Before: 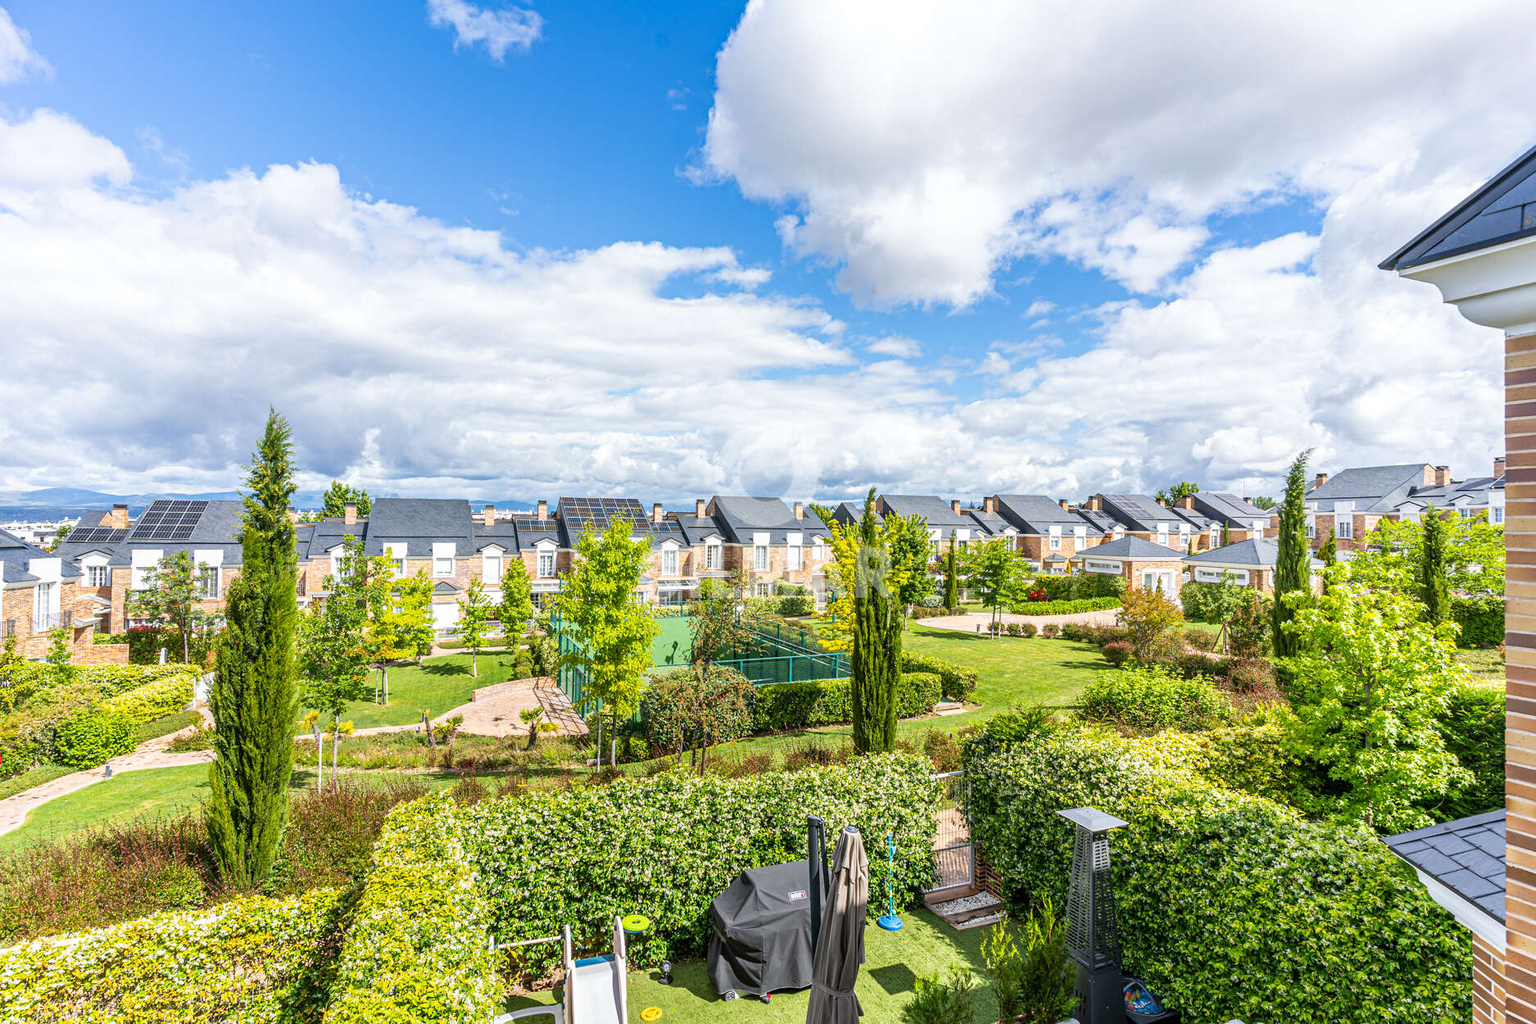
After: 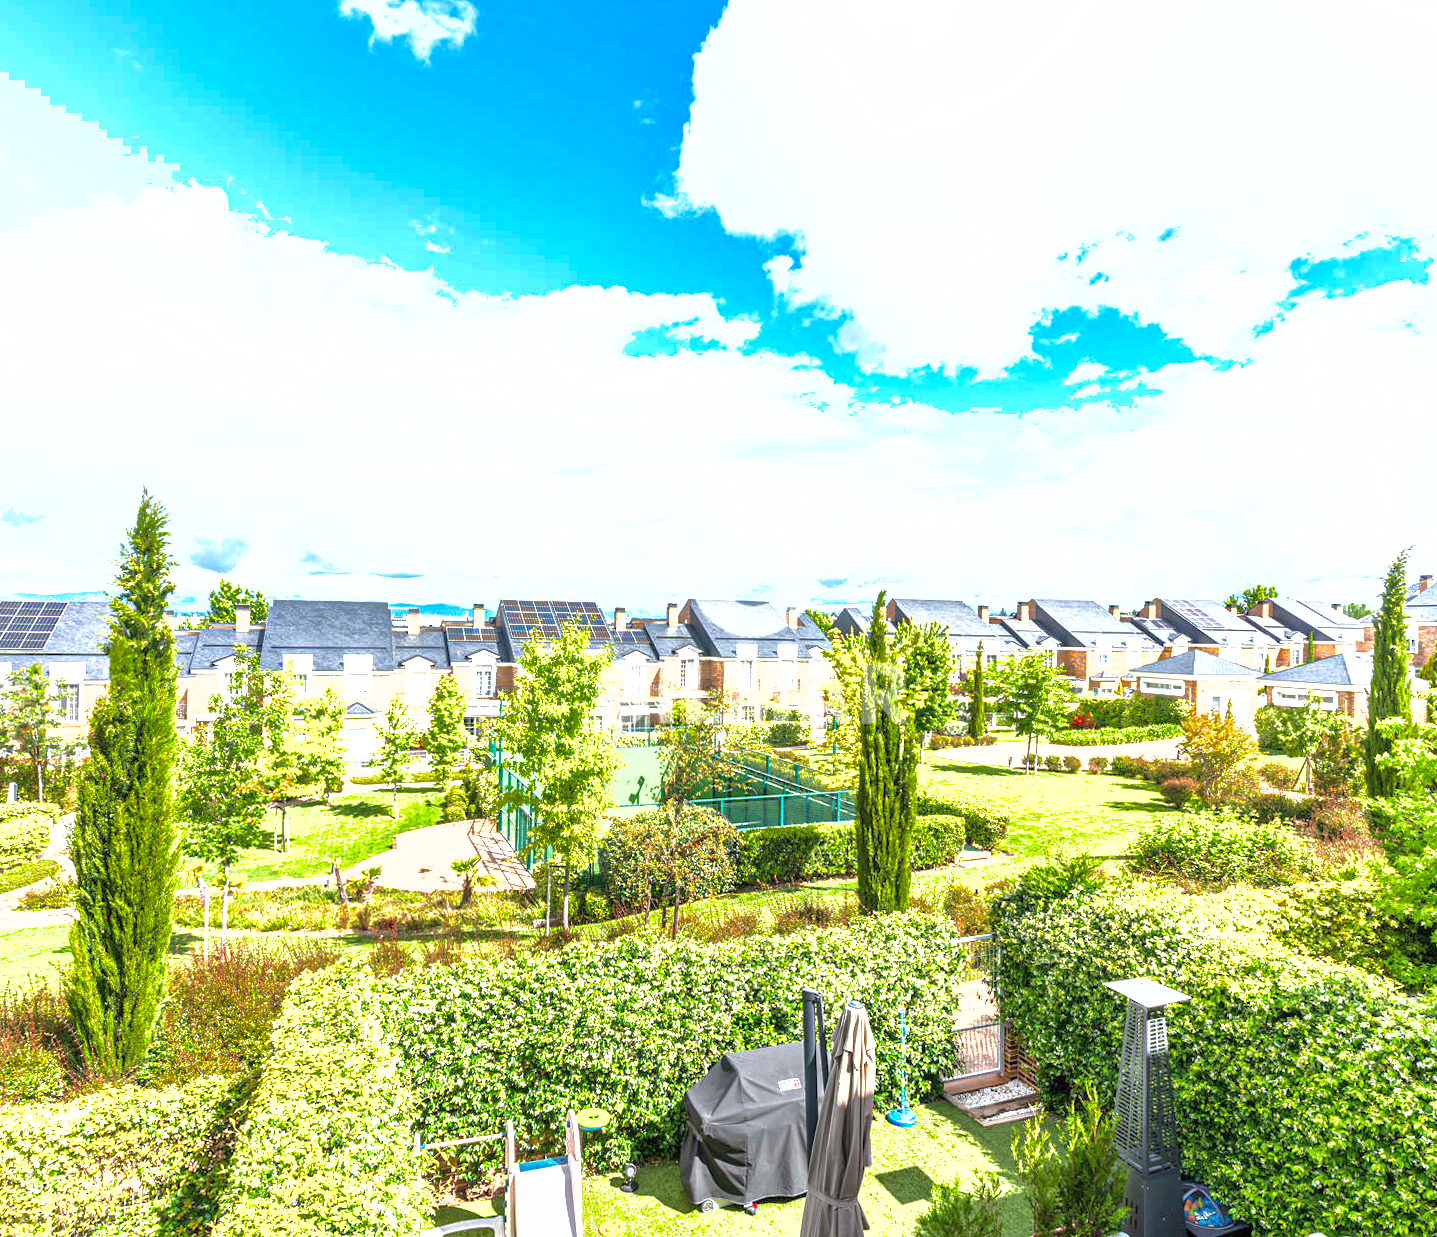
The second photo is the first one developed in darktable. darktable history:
rotate and perspective: rotation 0.174°, lens shift (vertical) 0.013, lens shift (horizontal) 0.019, shear 0.001, automatic cropping original format, crop left 0.007, crop right 0.991, crop top 0.016, crop bottom 0.997
exposure: black level correction 0, exposure 1.2 EV, compensate highlight preservation false
crop: left 9.88%, right 12.664%
shadows and highlights: on, module defaults
